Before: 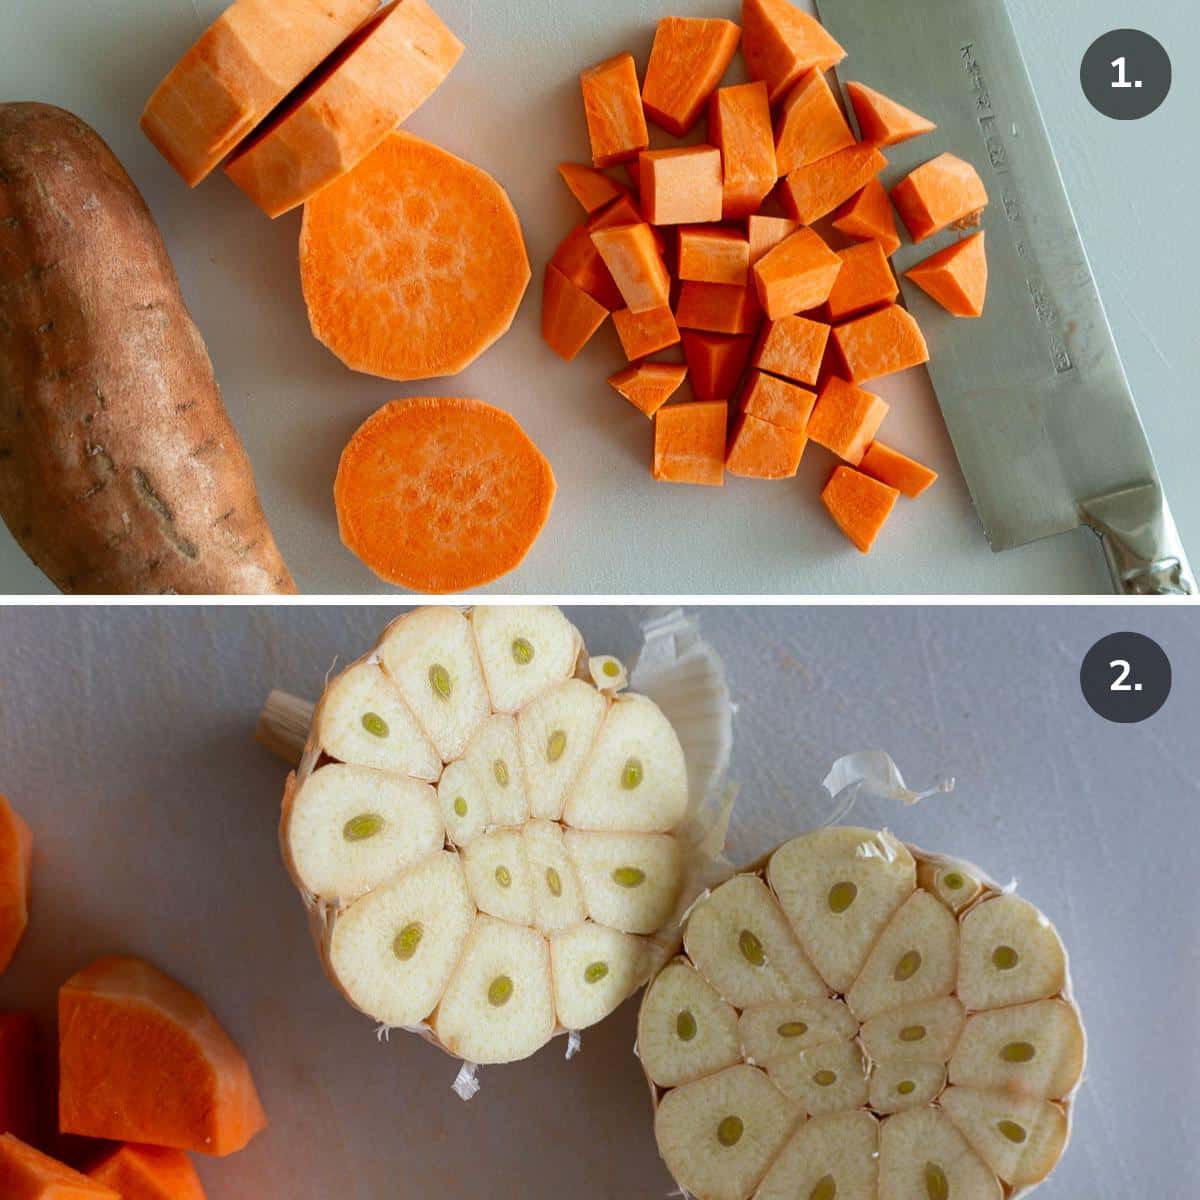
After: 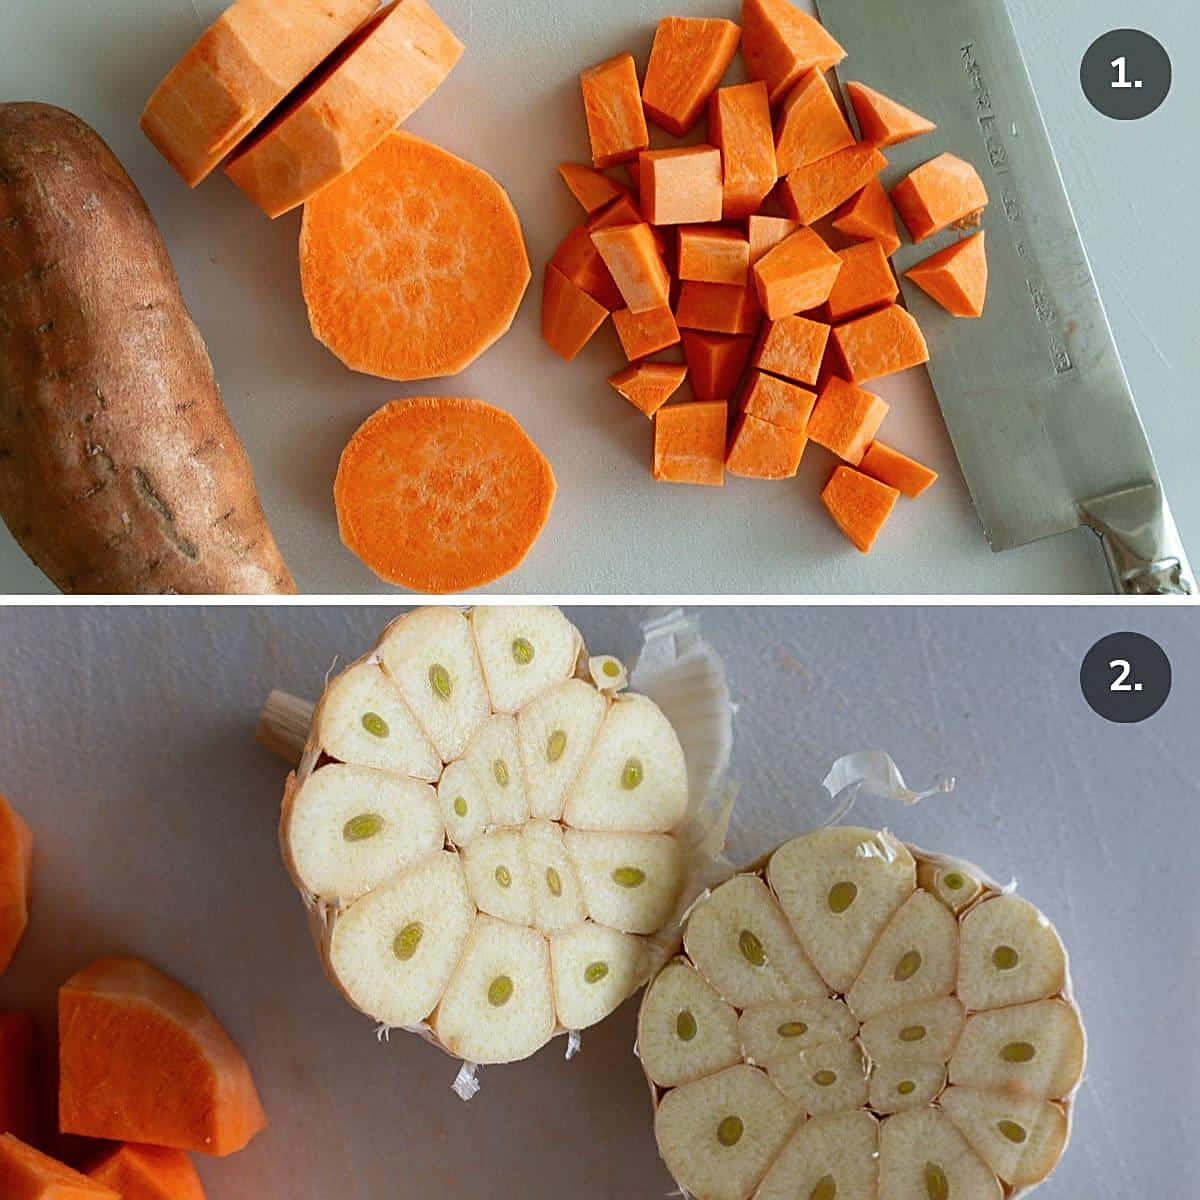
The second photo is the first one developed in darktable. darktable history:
contrast brightness saturation: saturation -0.04
sharpen: on, module defaults
